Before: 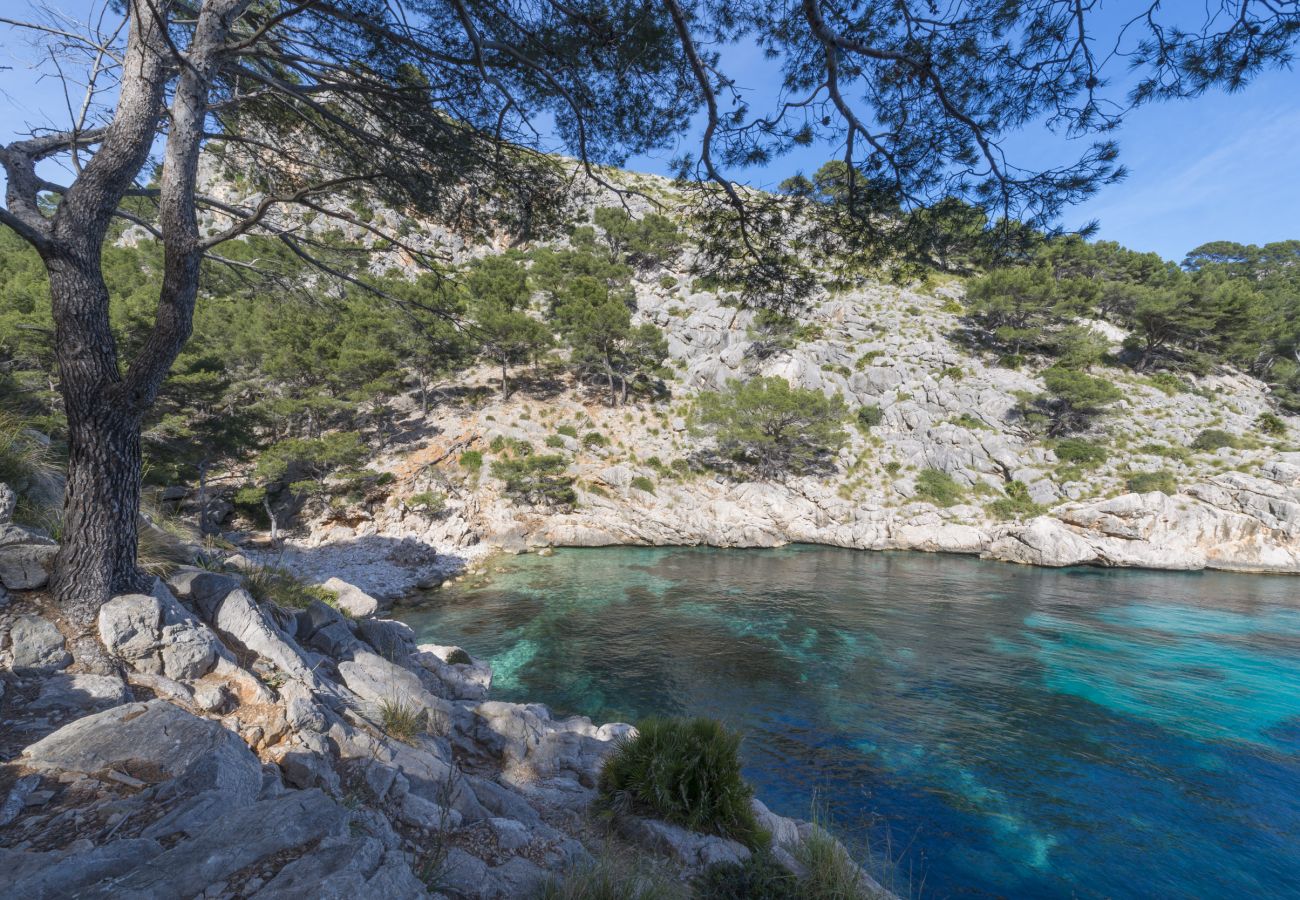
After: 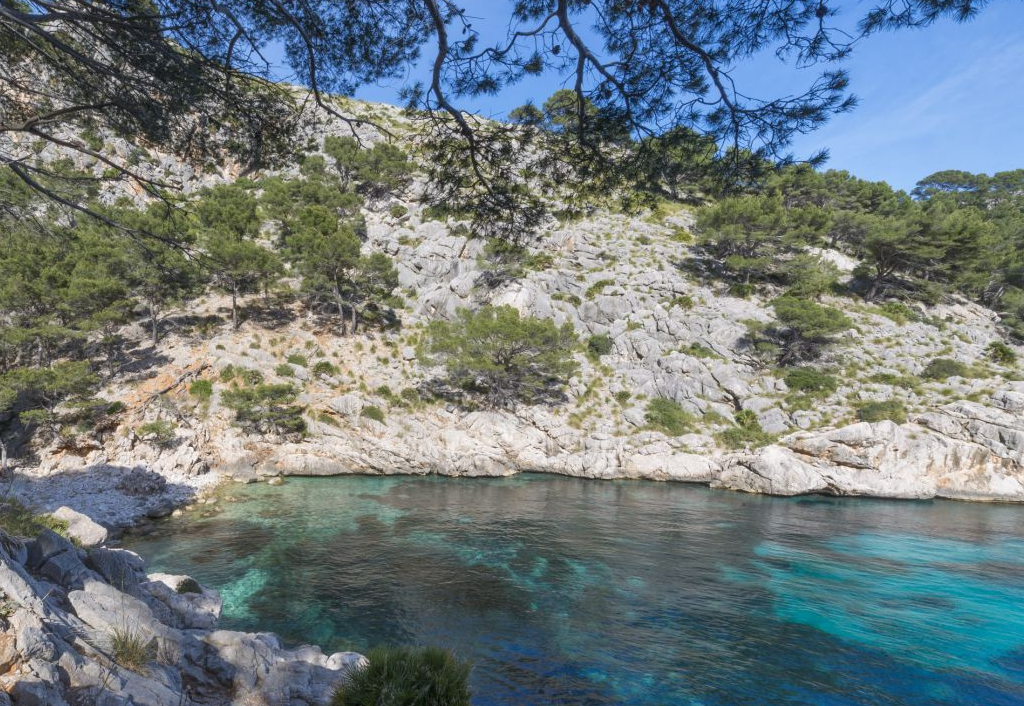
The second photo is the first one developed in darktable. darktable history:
shadows and highlights: shadows 23.21, highlights -48.69, soften with gaussian
crop and rotate: left 20.816%, top 7.966%, right 0.352%, bottom 13.552%
